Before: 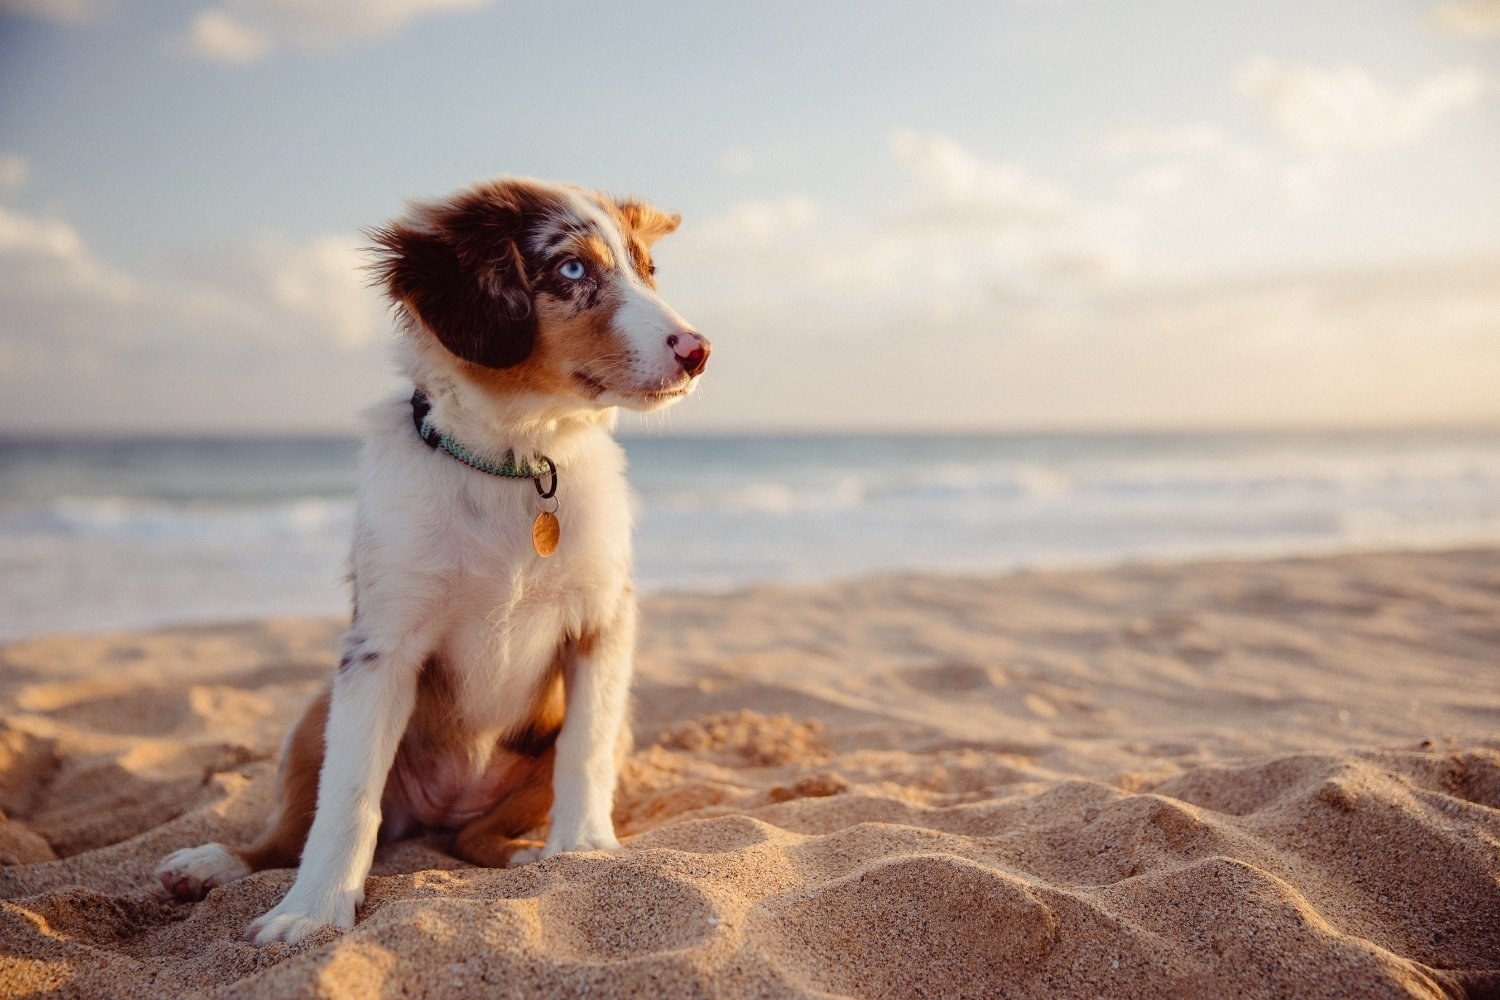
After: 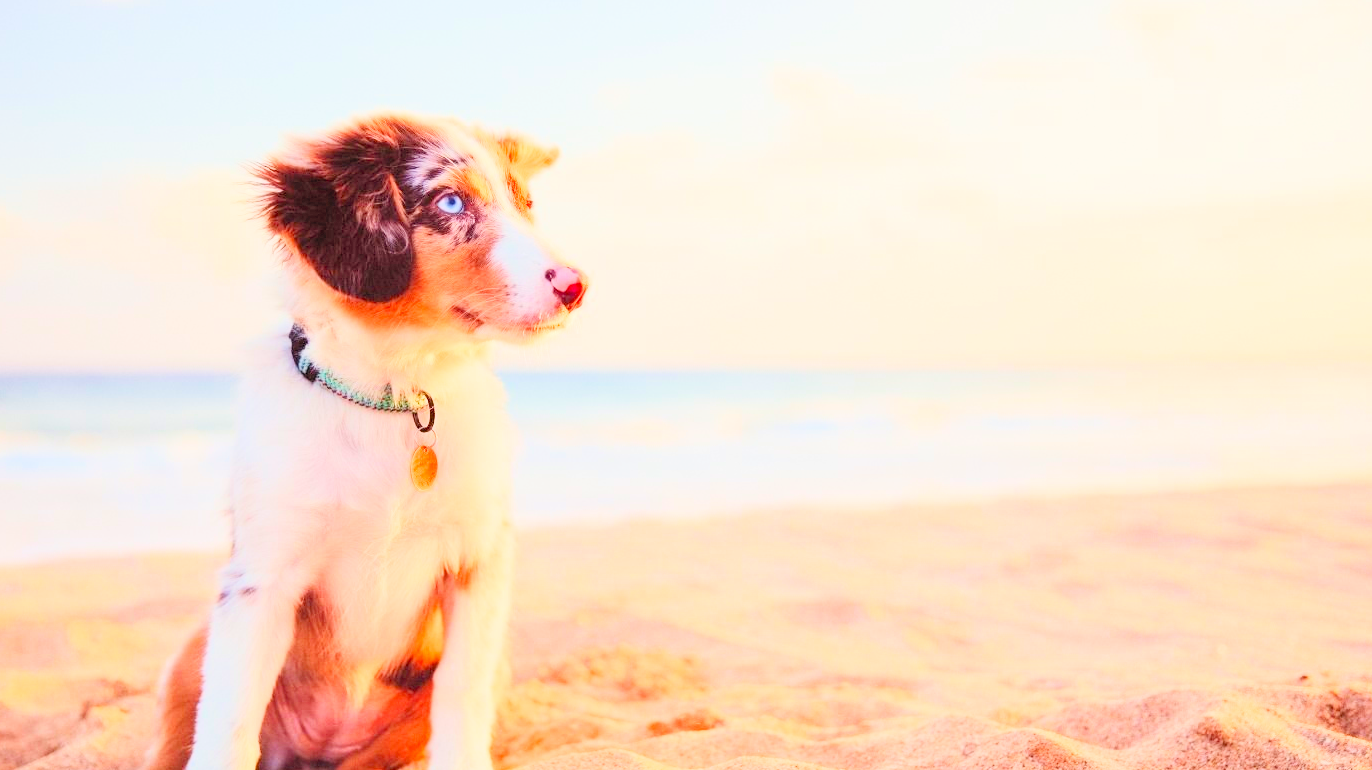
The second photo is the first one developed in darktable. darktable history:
crop: left 8.155%, top 6.611%, bottom 15.385%
contrast brightness saturation: contrast 0.24, brightness 0.26, saturation 0.39
filmic rgb: middle gray luminance 3.44%, black relative exposure -5.92 EV, white relative exposure 6.33 EV, threshold 6 EV, dynamic range scaling 22.4%, target black luminance 0%, hardness 2.33, latitude 45.85%, contrast 0.78, highlights saturation mix 100%, shadows ↔ highlights balance 0.033%, add noise in highlights 0, preserve chrominance max RGB, color science v3 (2019), use custom middle-gray values true, iterations of high-quality reconstruction 0, contrast in highlights soft, enable highlight reconstruction true
